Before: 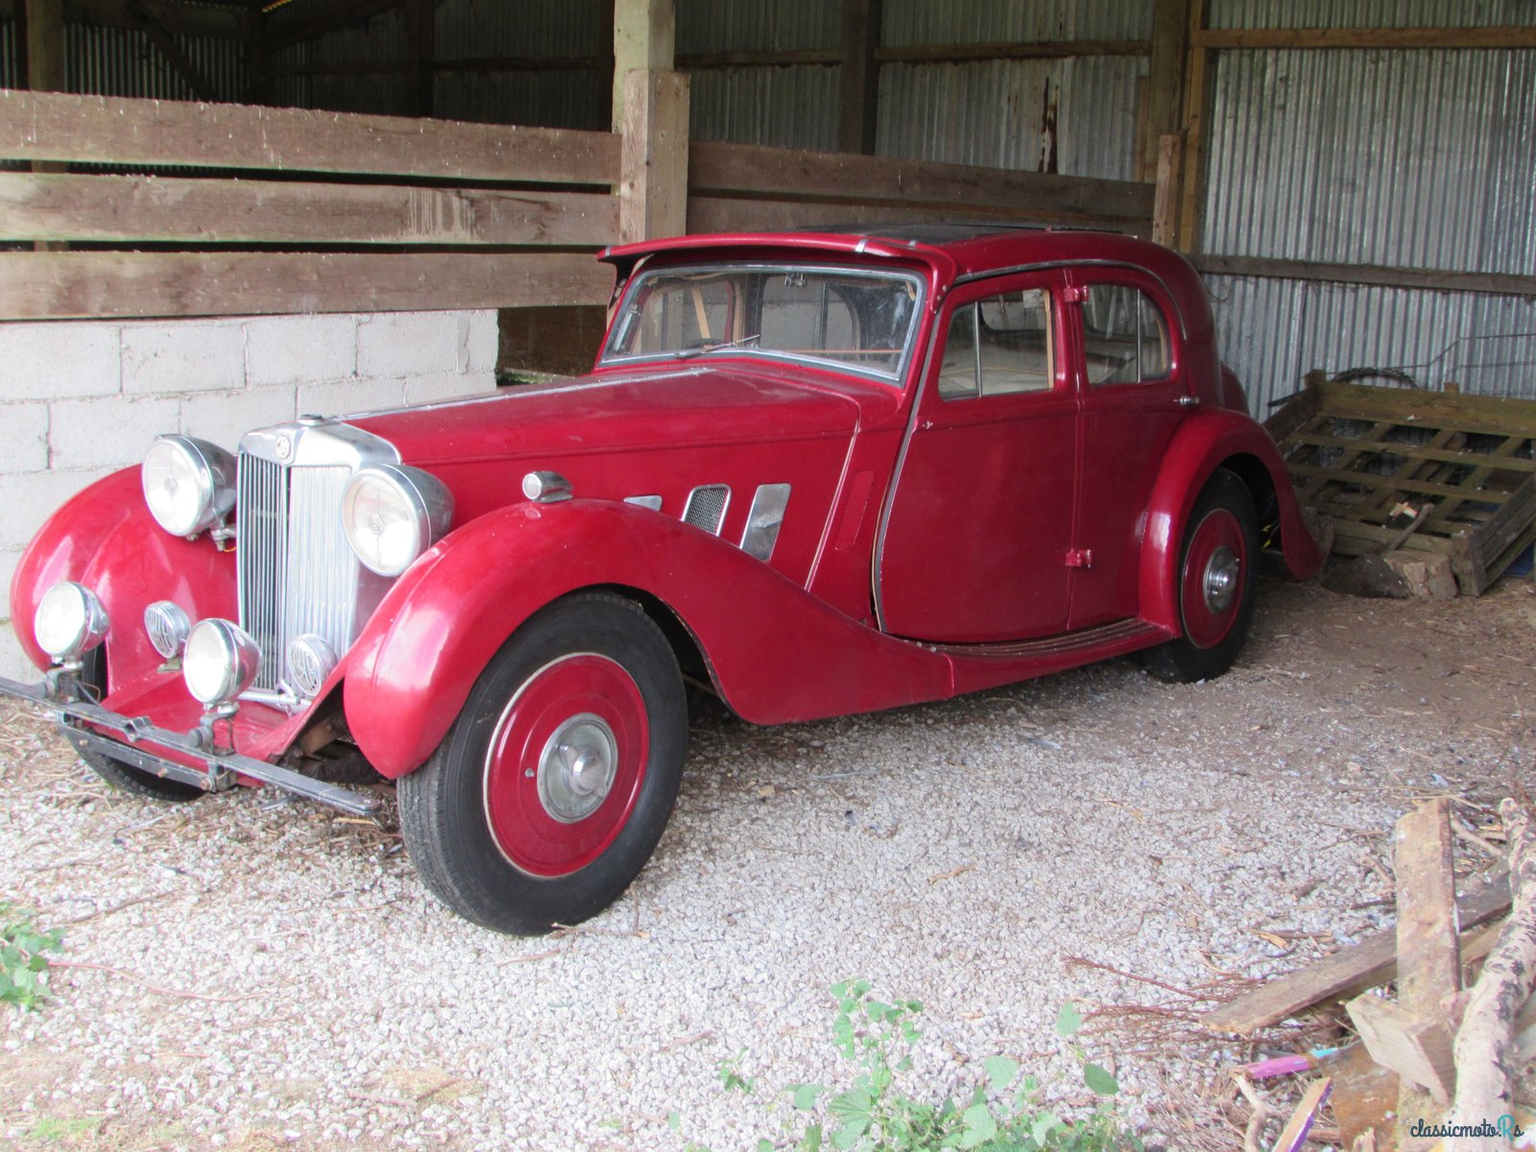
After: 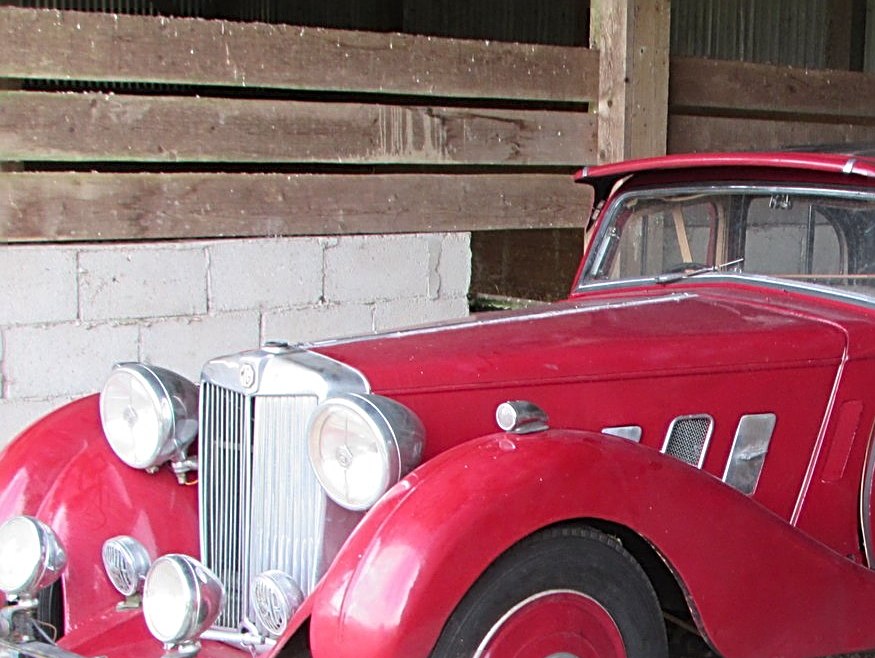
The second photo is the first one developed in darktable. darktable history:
crop and rotate: left 3.047%, top 7.509%, right 42.236%, bottom 37.598%
sharpen: radius 3.025, amount 0.757
